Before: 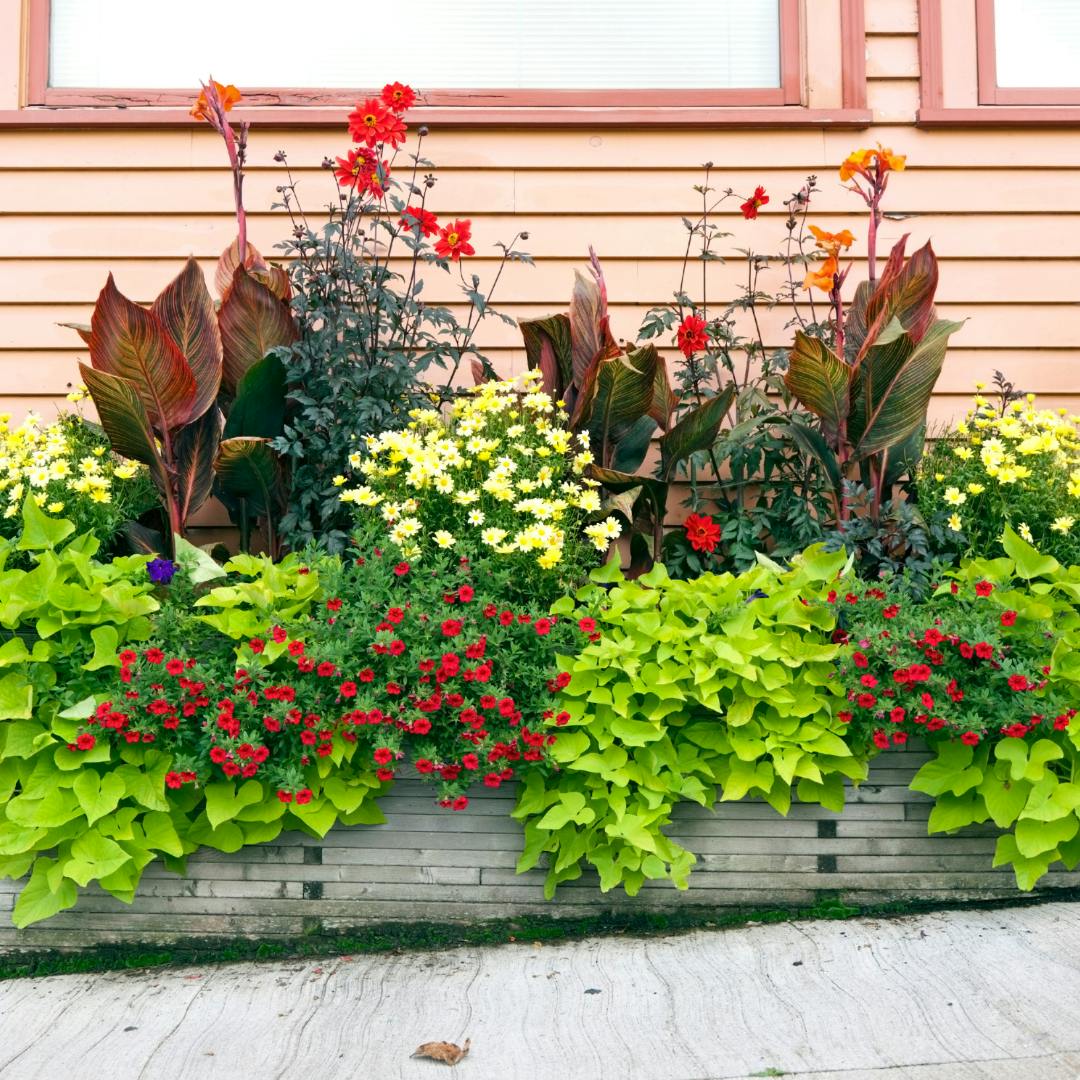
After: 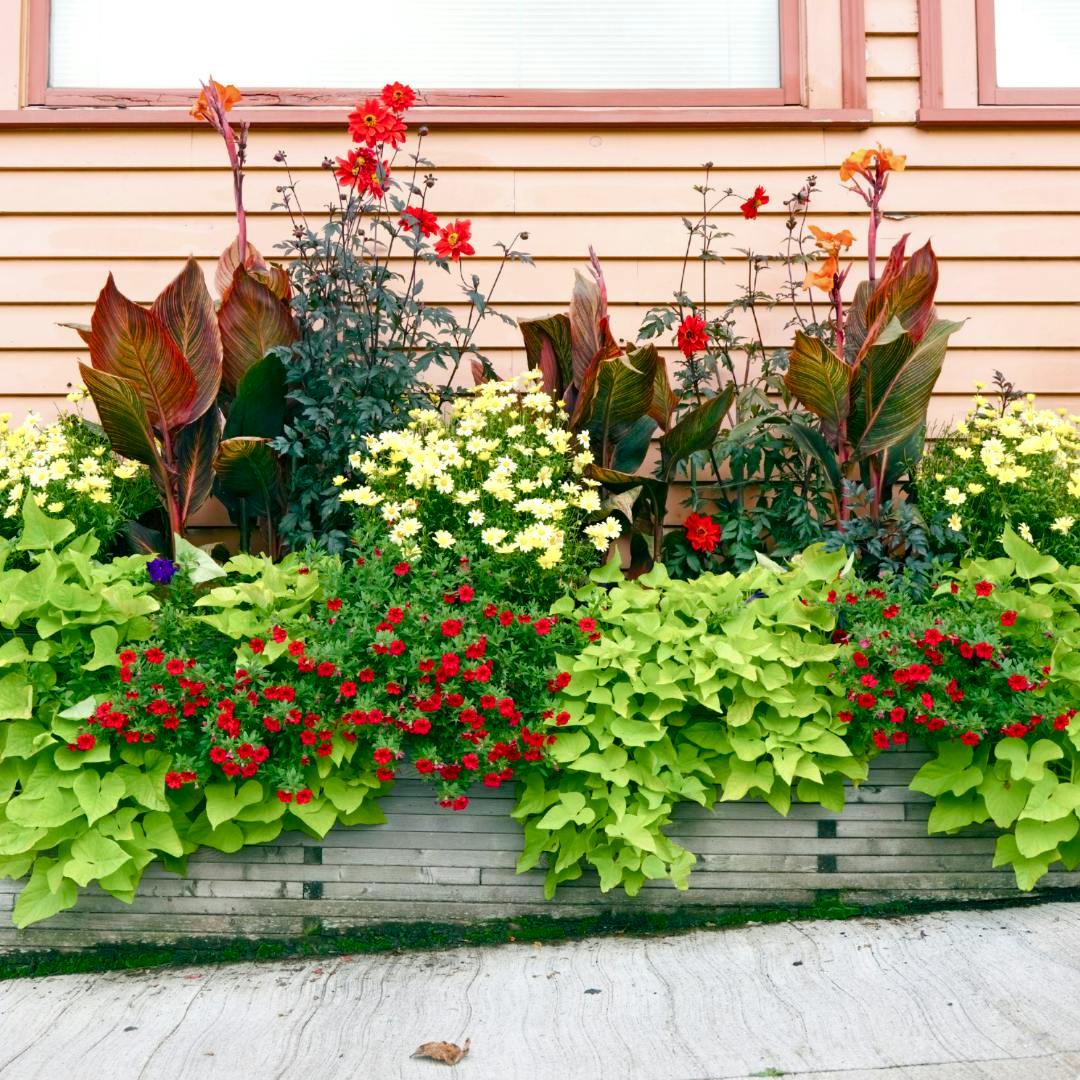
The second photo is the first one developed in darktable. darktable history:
color balance rgb: perceptual saturation grading › global saturation 20%, perceptual saturation grading › highlights -49.204%, perceptual saturation grading › shadows 25.832%, global vibrance 20%
